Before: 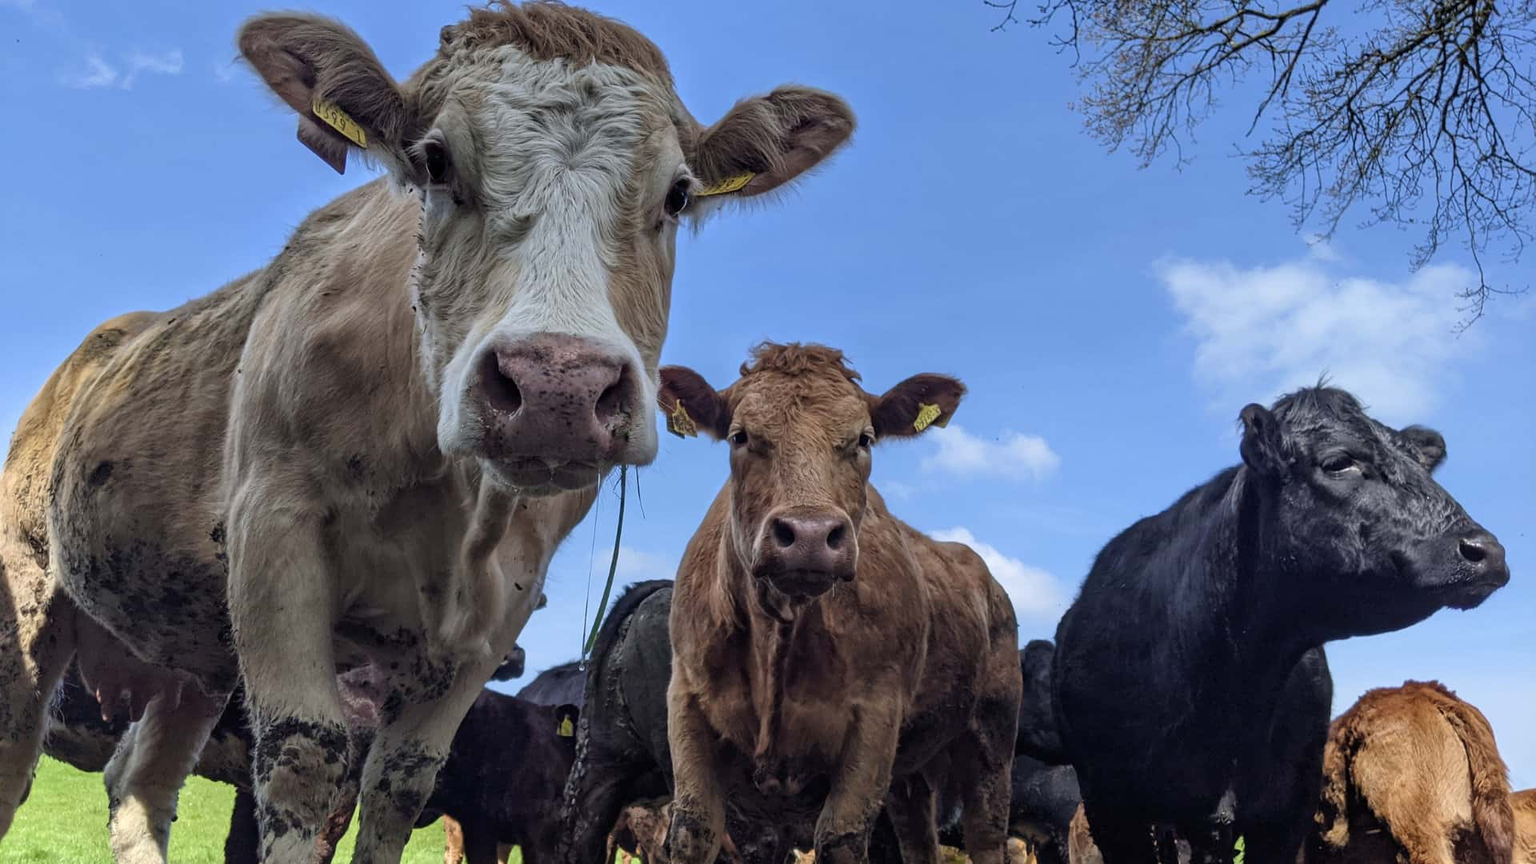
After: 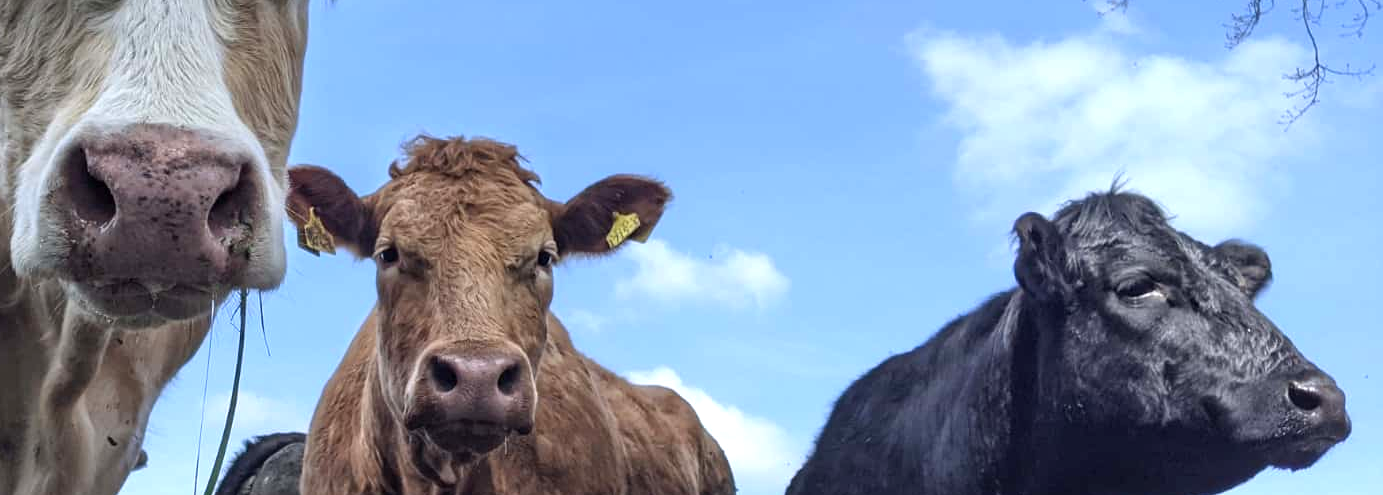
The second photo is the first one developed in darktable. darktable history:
exposure: exposure 0.6 EV, compensate highlight preservation false
crop and rotate: left 27.938%, top 27.046%, bottom 27.046%
